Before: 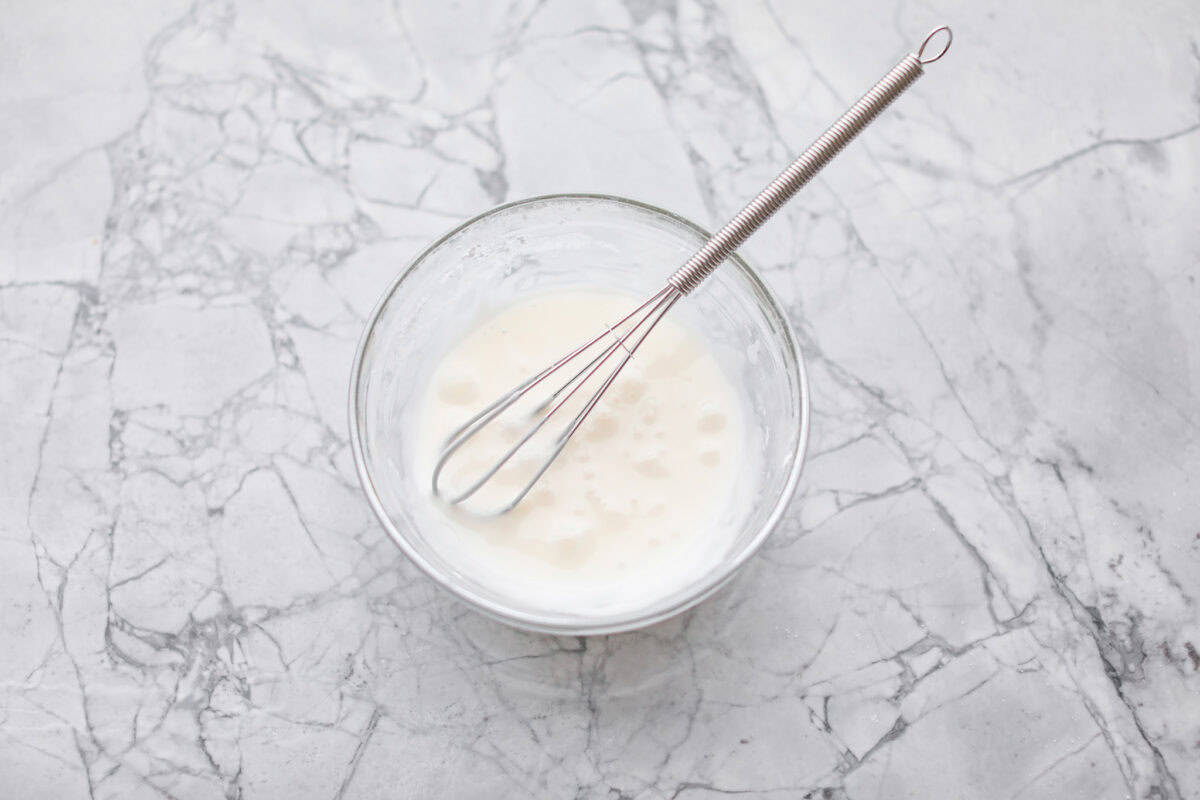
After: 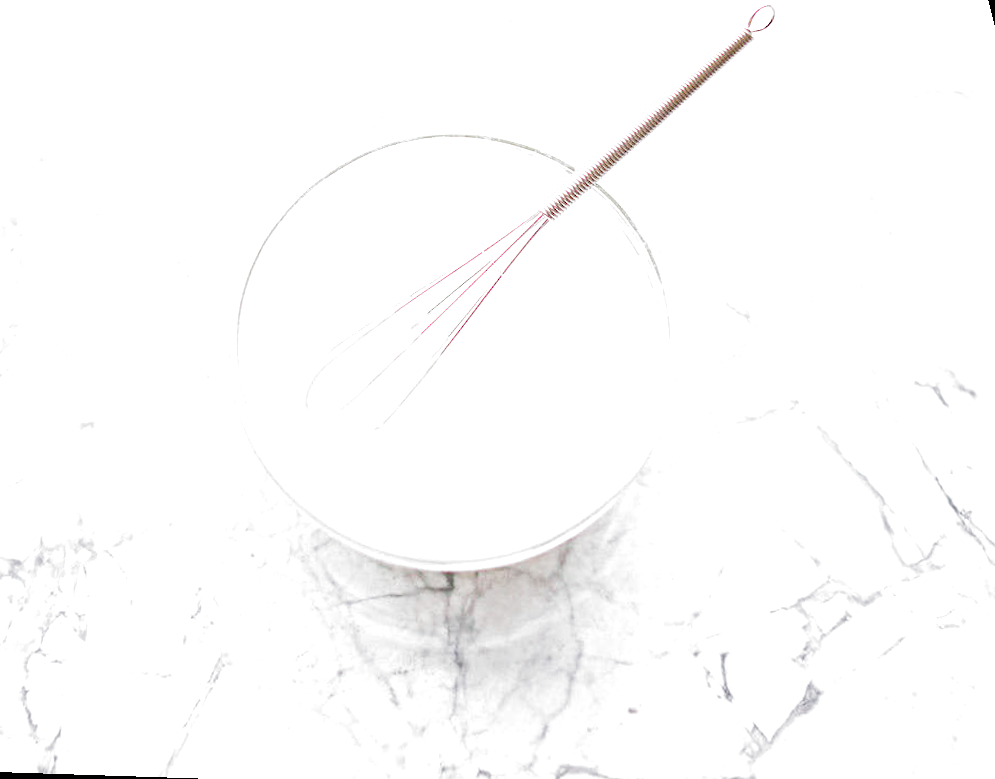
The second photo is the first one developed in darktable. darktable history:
rotate and perspective: rotation 0.72°, lens shift (vertical) -0.352, lens shift (horizontal) -0.051, crop left 0.152, crop right 0.859, crop top 0.019, crop bottom 0.964
exposure: black level correction 0.035, exposure 0.9 EV, compensate highlight preservation false
contrast equalizer: octaves 7, y [[0.6 ×6], [0.55 ×6], [0 ×6], [0 ×6], [0 ×6]], mix -0.3
filmic rgb: black relative exposure -8.2 EV, white relative exposure 2.2 EV, threshold 3 EV, hardness 7.11, latitude 75%, contrast 1.325, highlights saturation mix -2%, shadows ↔ highlights balance 30%, preserve chrominance no, color science v5 (2021), contrast in shadows safe, contrast in highlights safe, enable highlight reconstruction true
